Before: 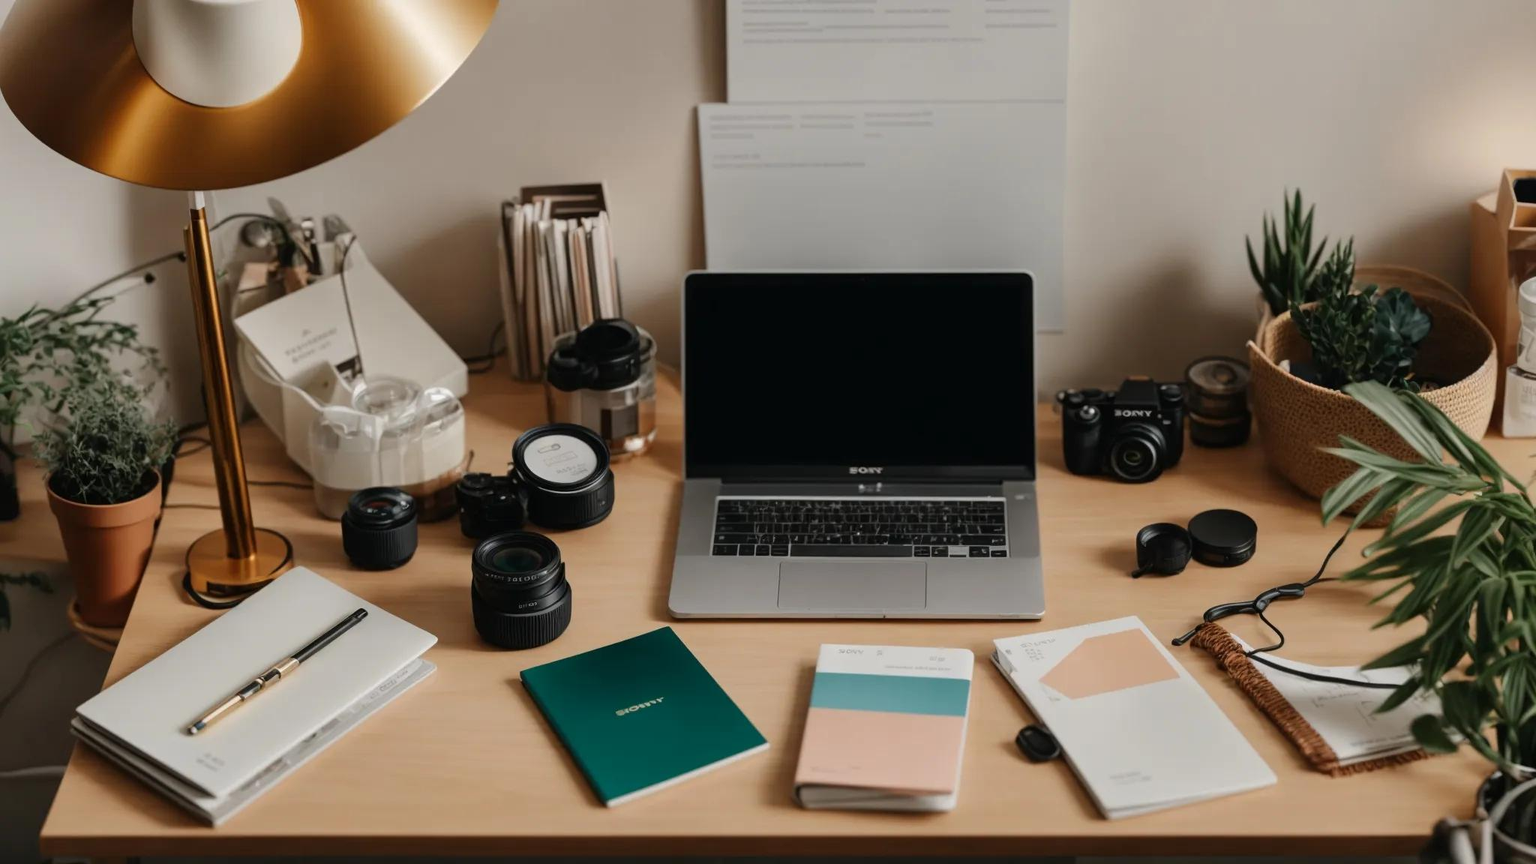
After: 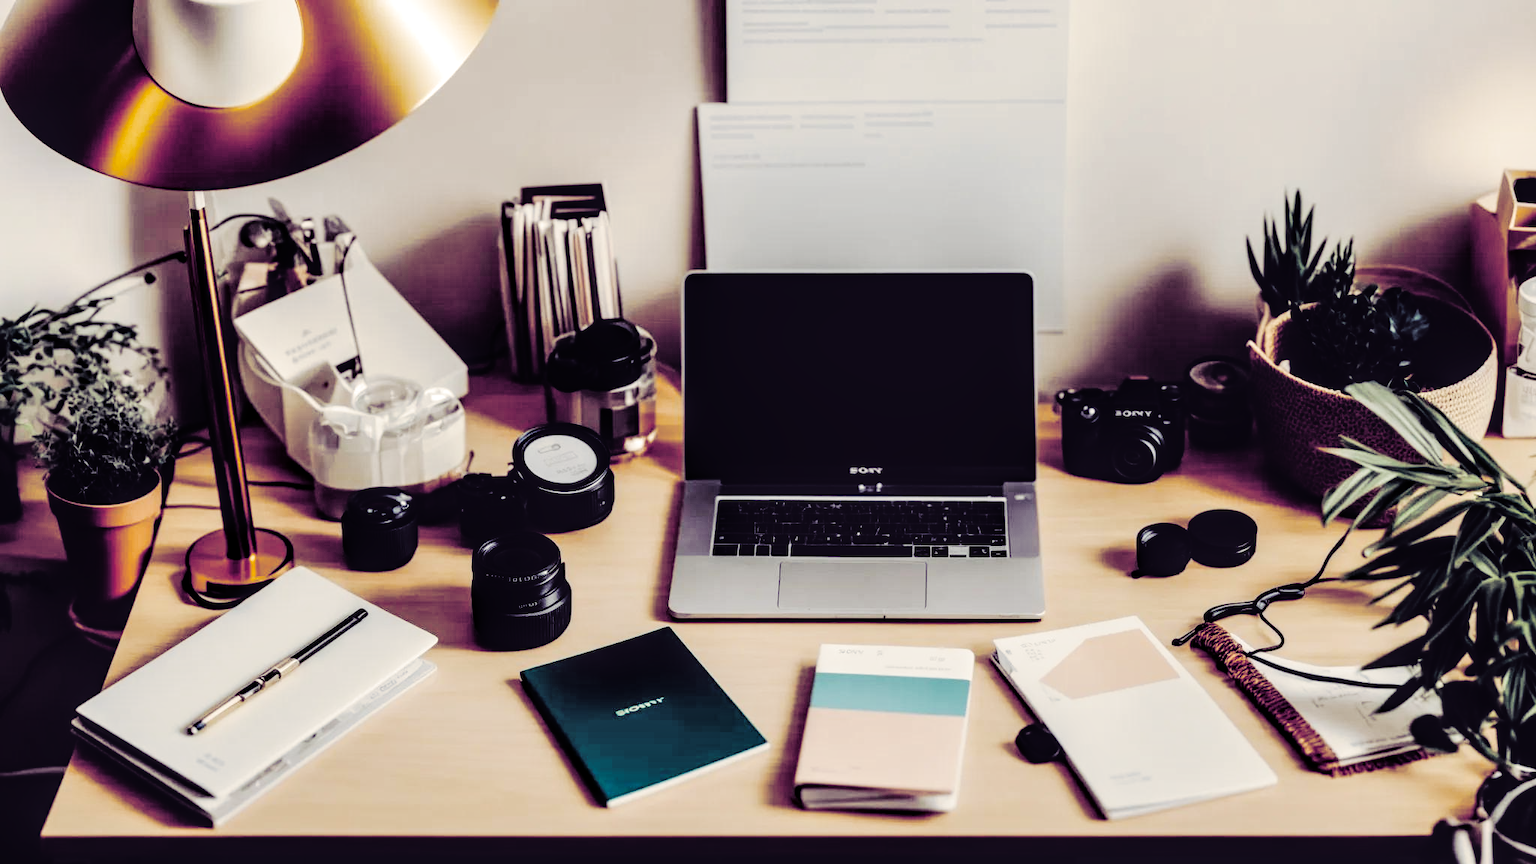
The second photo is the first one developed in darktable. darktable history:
base curve: curves: ch0 [(0, 0) (0.036, 0.01) (0.123, 0.254) (0.258, 0.504) (0.507, 0.748) (1, 1)], preserve colors none
local contrast: detail 130%
split-toning: shadows › hue 255.6°, shadows › saturation 0.66, highlights › hue 43.2°, highlights › saturation 0.68, balance -50.1
tone equalizer: -8 EV -0.417 EV, -7 EV -0.389 EV, -6 EV -0.333 EV, -5 EV -0.222 EV, -3 EV 0.222 EV, -2 EV 0.333 EV, -1 EV 0.389 EV, +0 EV 0.417 EV, edges refinement/feathering 500, mask exposure compensation -1.57 EV, preserve details no
